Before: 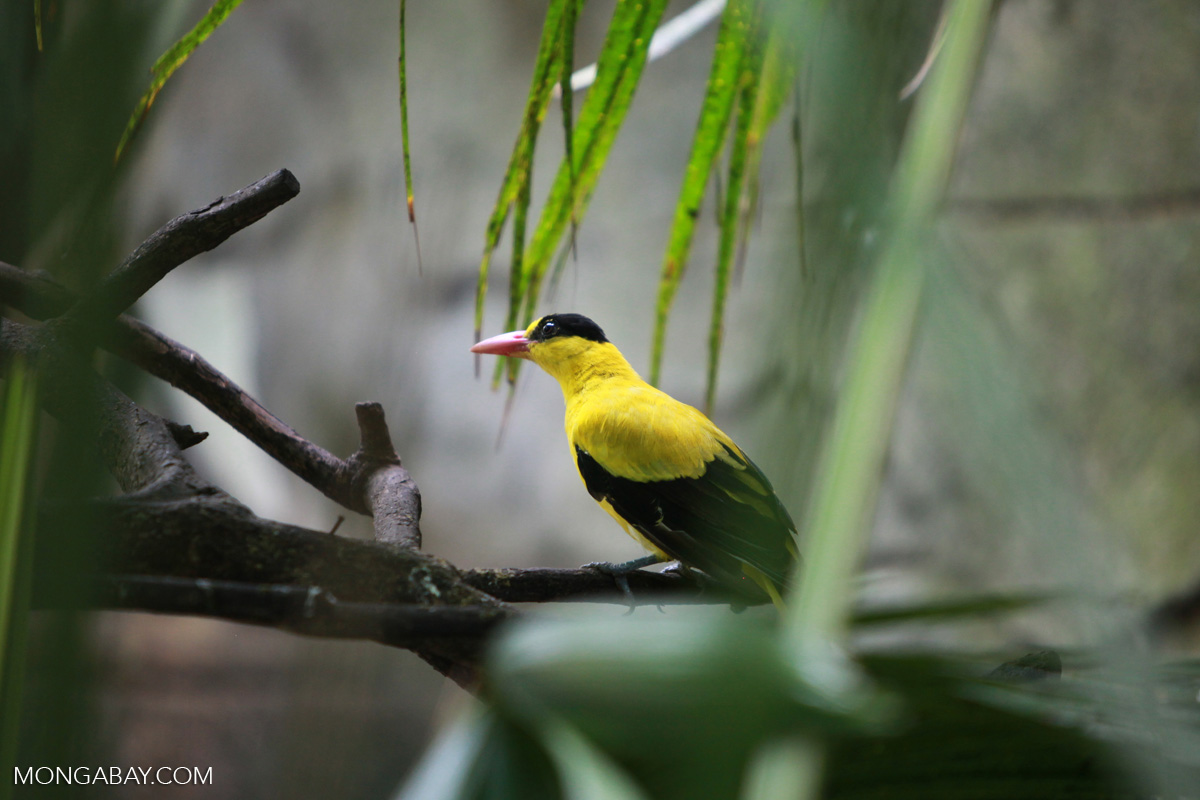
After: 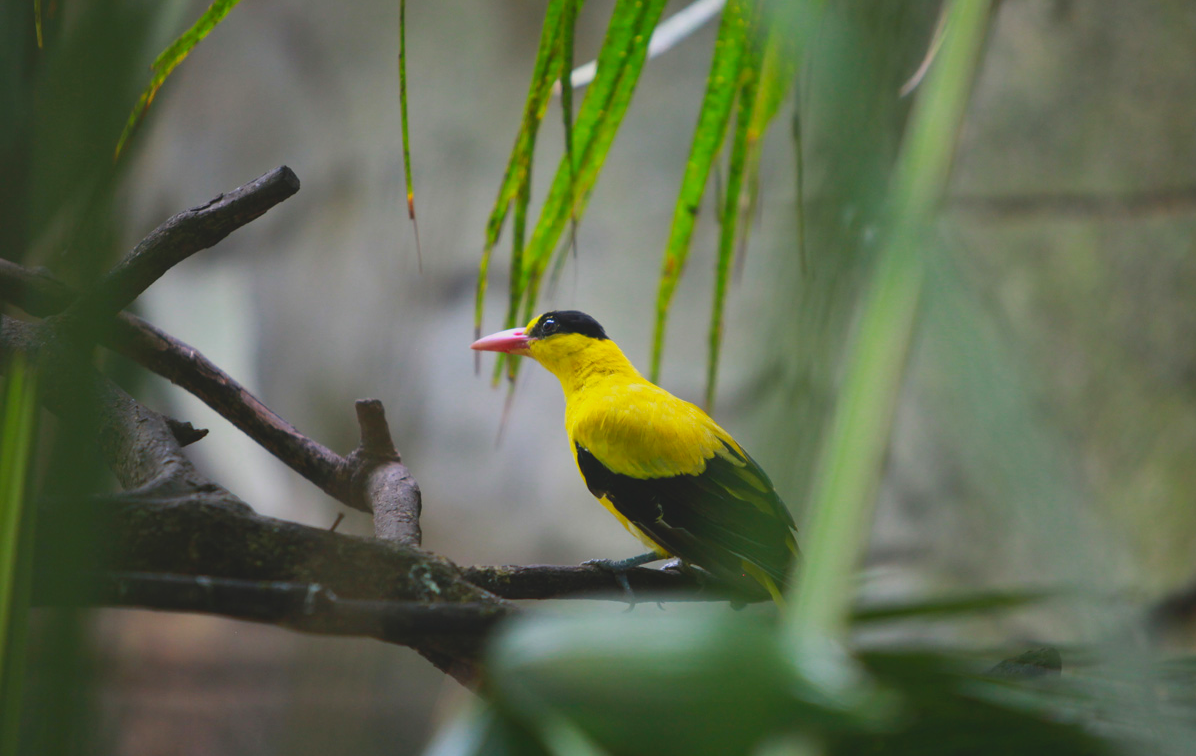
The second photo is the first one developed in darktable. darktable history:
crop: top 0.448%, right 0.264%, bottom 5.045%
contrast brightness saturation: contrast -0.19, saturation 0.19
